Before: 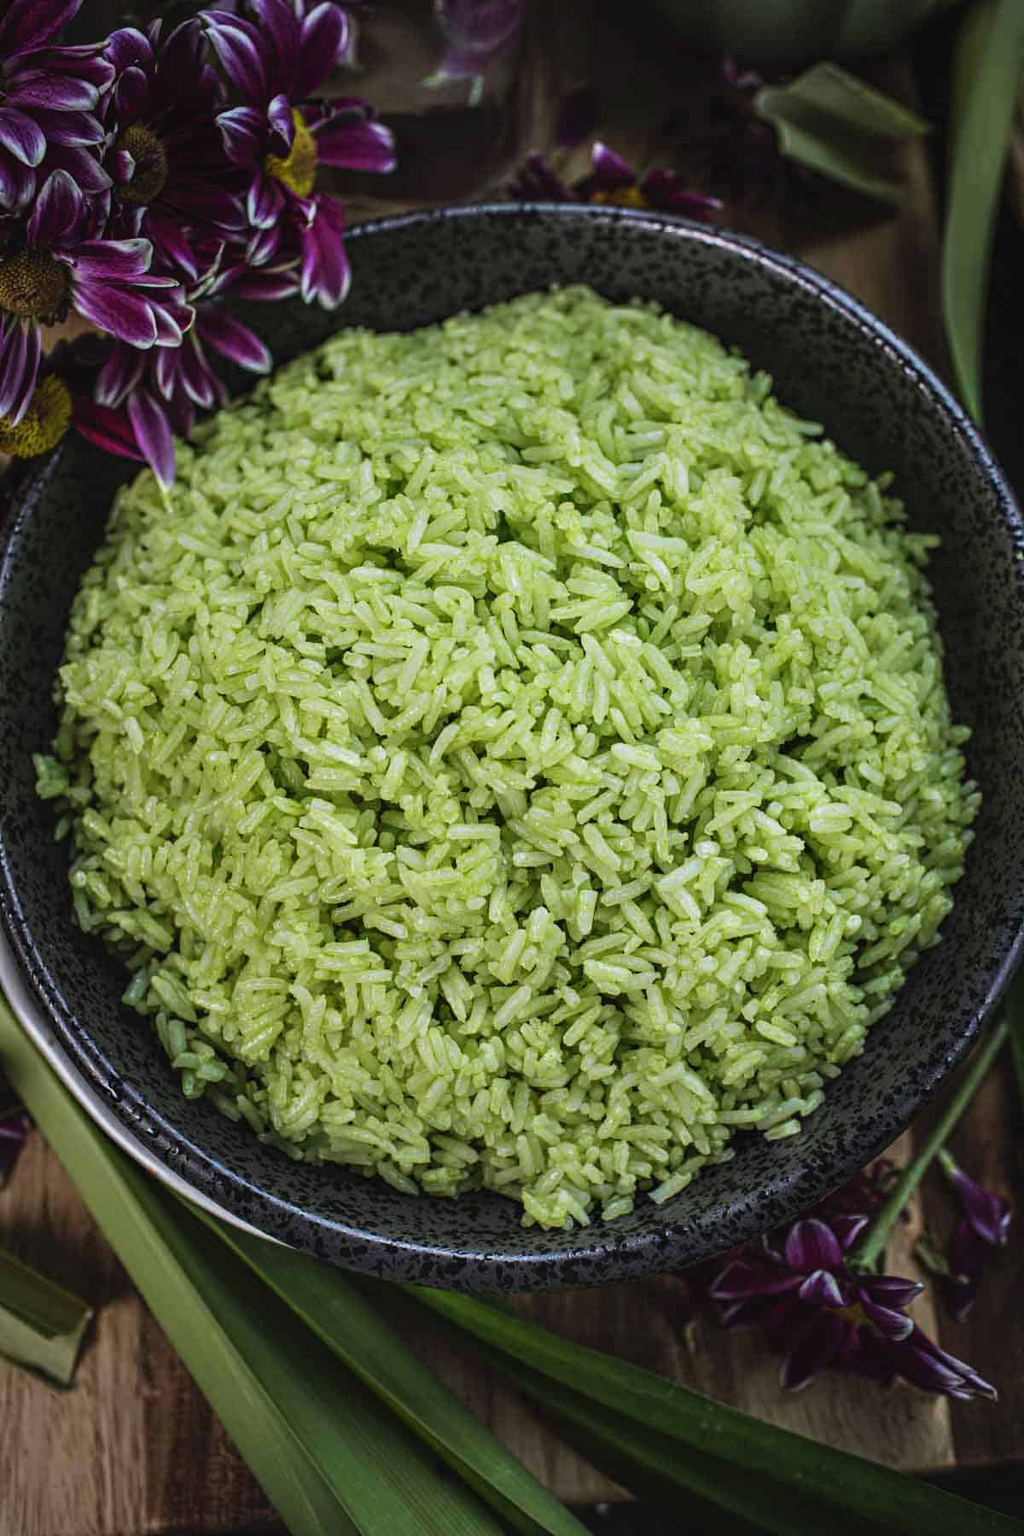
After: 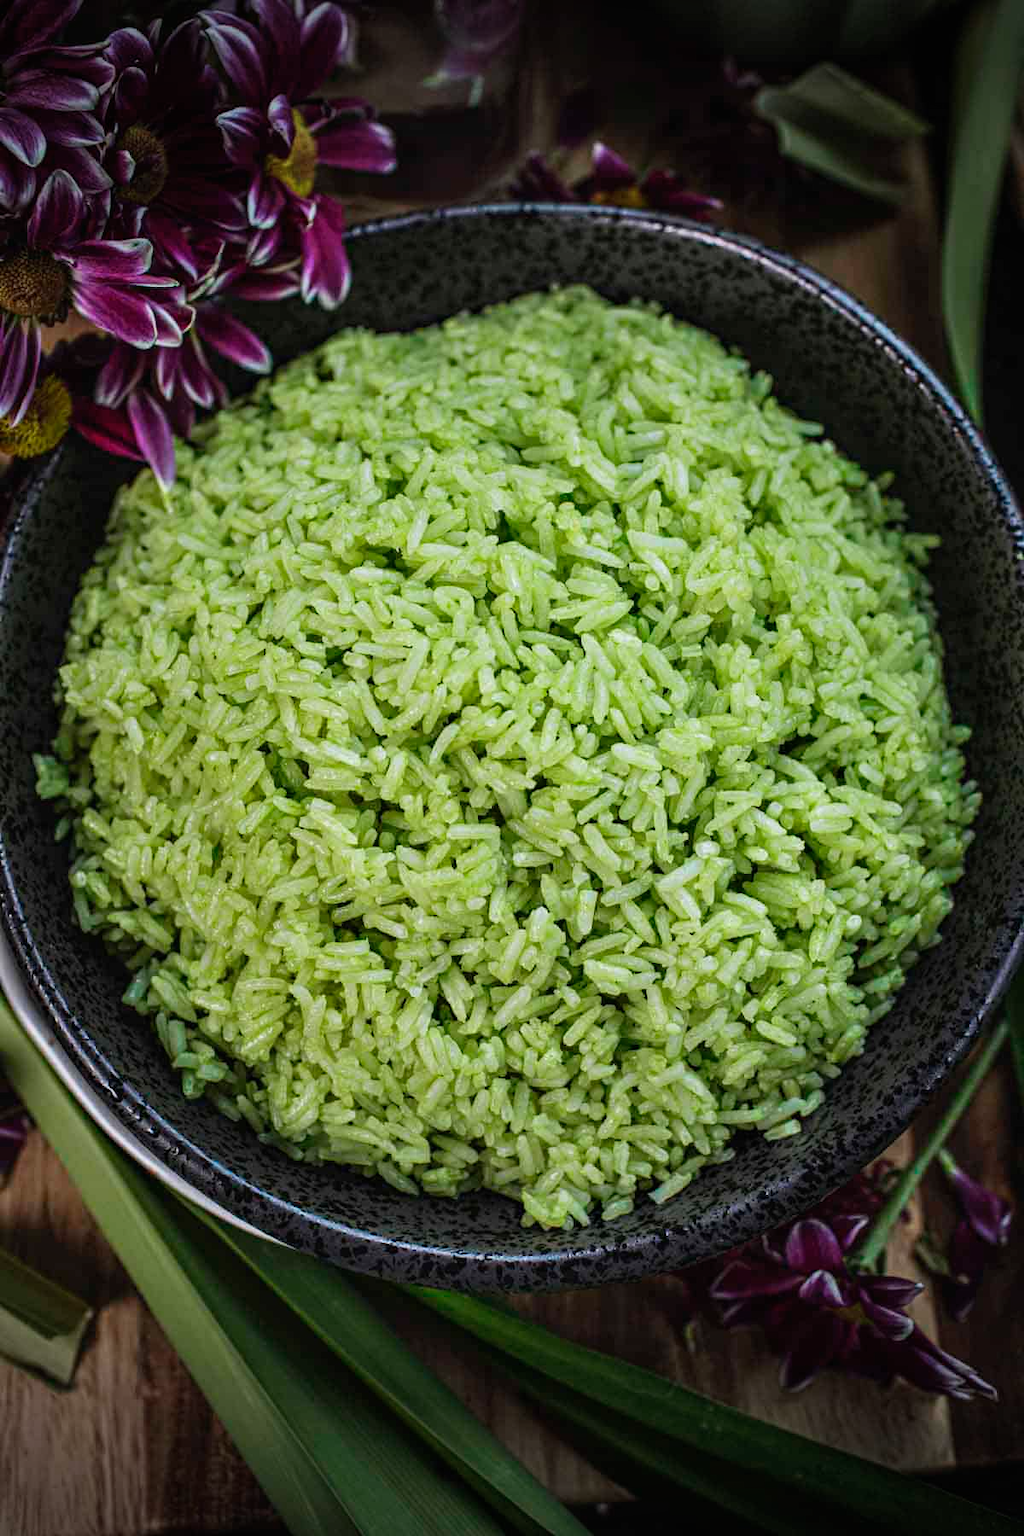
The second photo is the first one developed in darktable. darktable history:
vignetting: fall-off start 100.07%, brightness -0.58, saturation -0.257, center (-0.124, -0.008), width/height ratio 1.32
